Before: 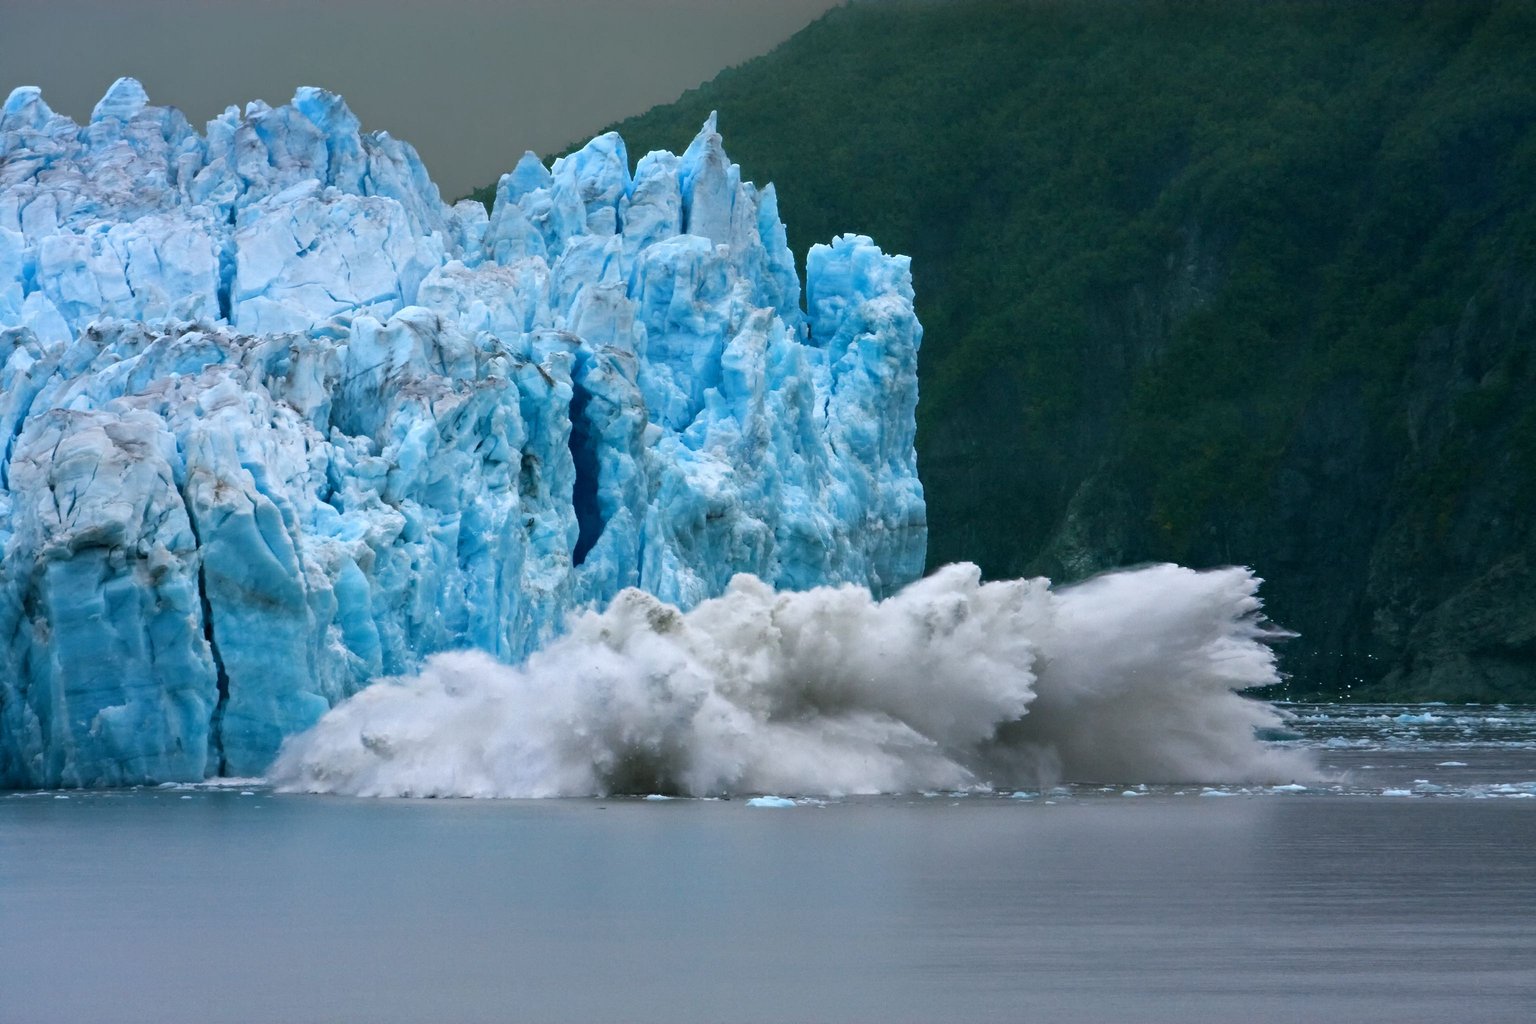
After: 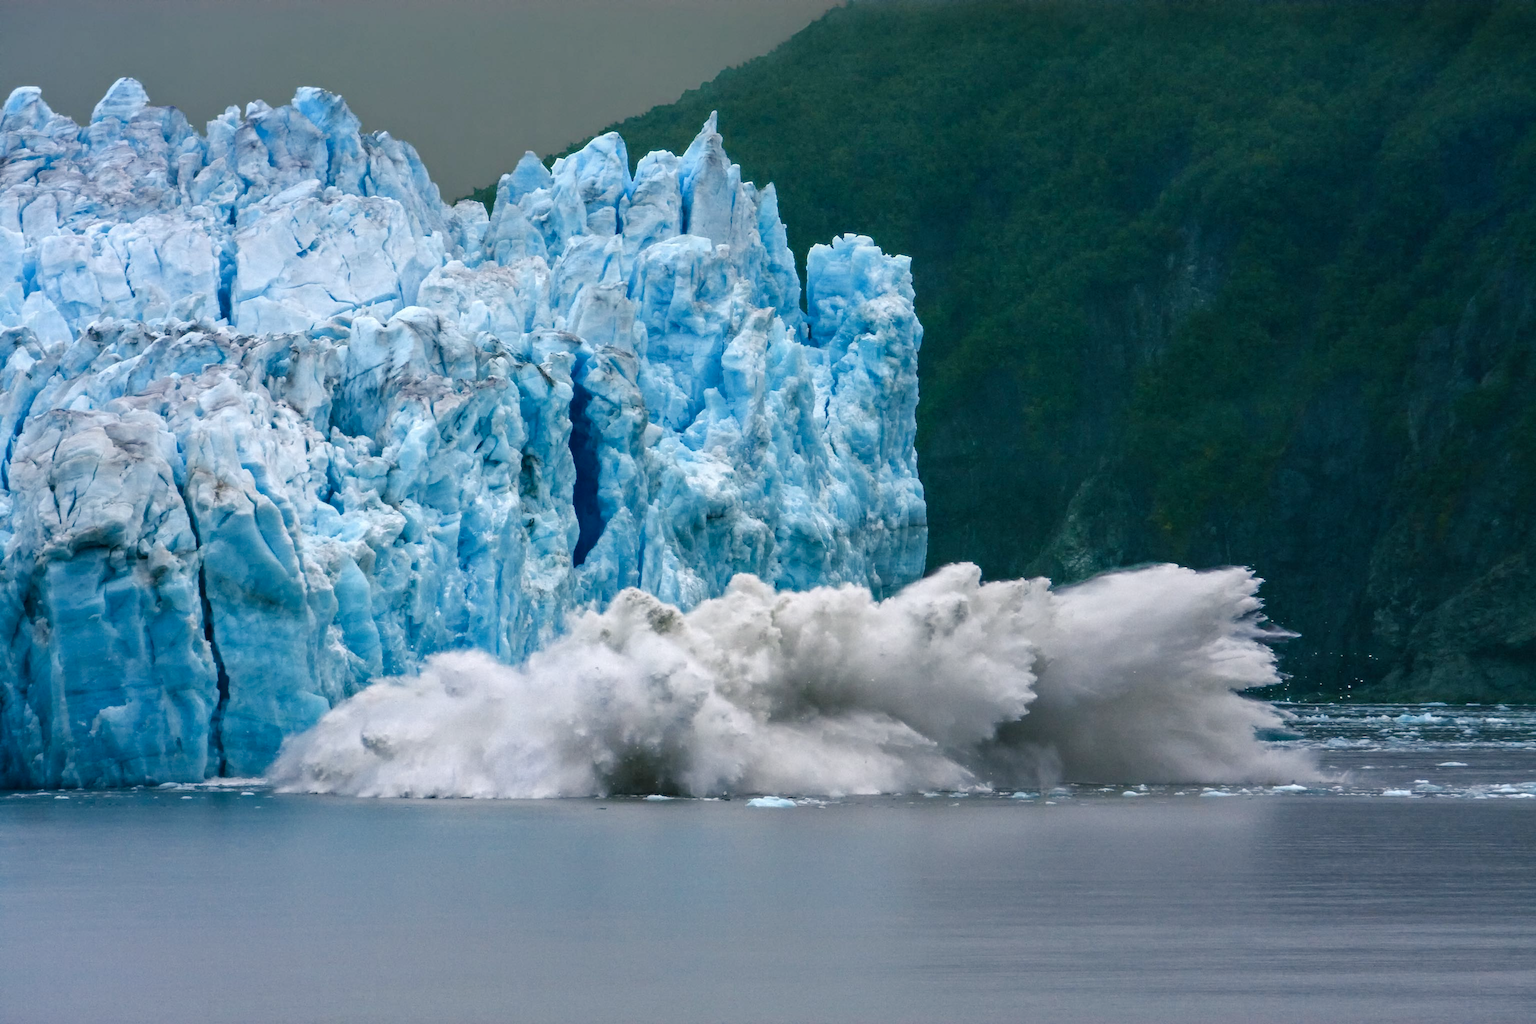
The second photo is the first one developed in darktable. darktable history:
color balance rgb: shadows lift › chroma 2%, shadows lift › hue 250°, power › hue 326.4°, highlights gain › chroma 2%, highlights gain › hue 64.8°, global offset › luminance 0.5%, global offset › hue 58.8°, perceptual saturation grading › highlights -25%, perceptual saturation grading › shadows 30%, global vibrance 15%
local contrast: on, module defaults
